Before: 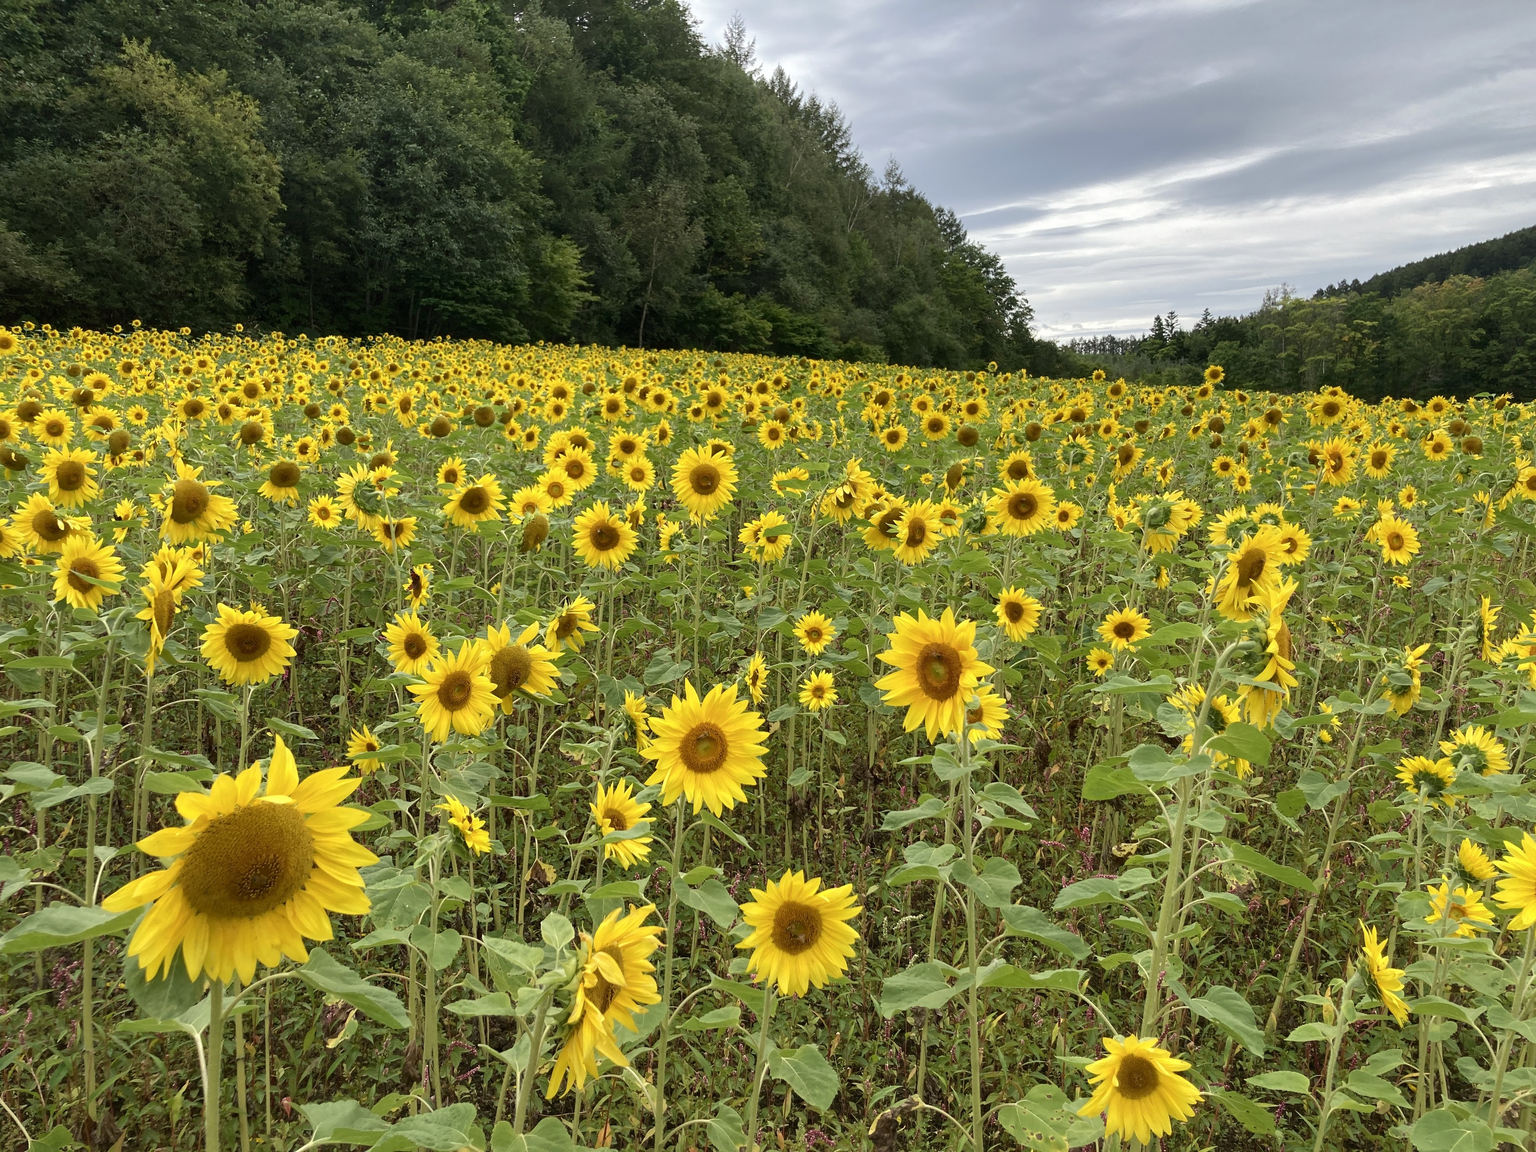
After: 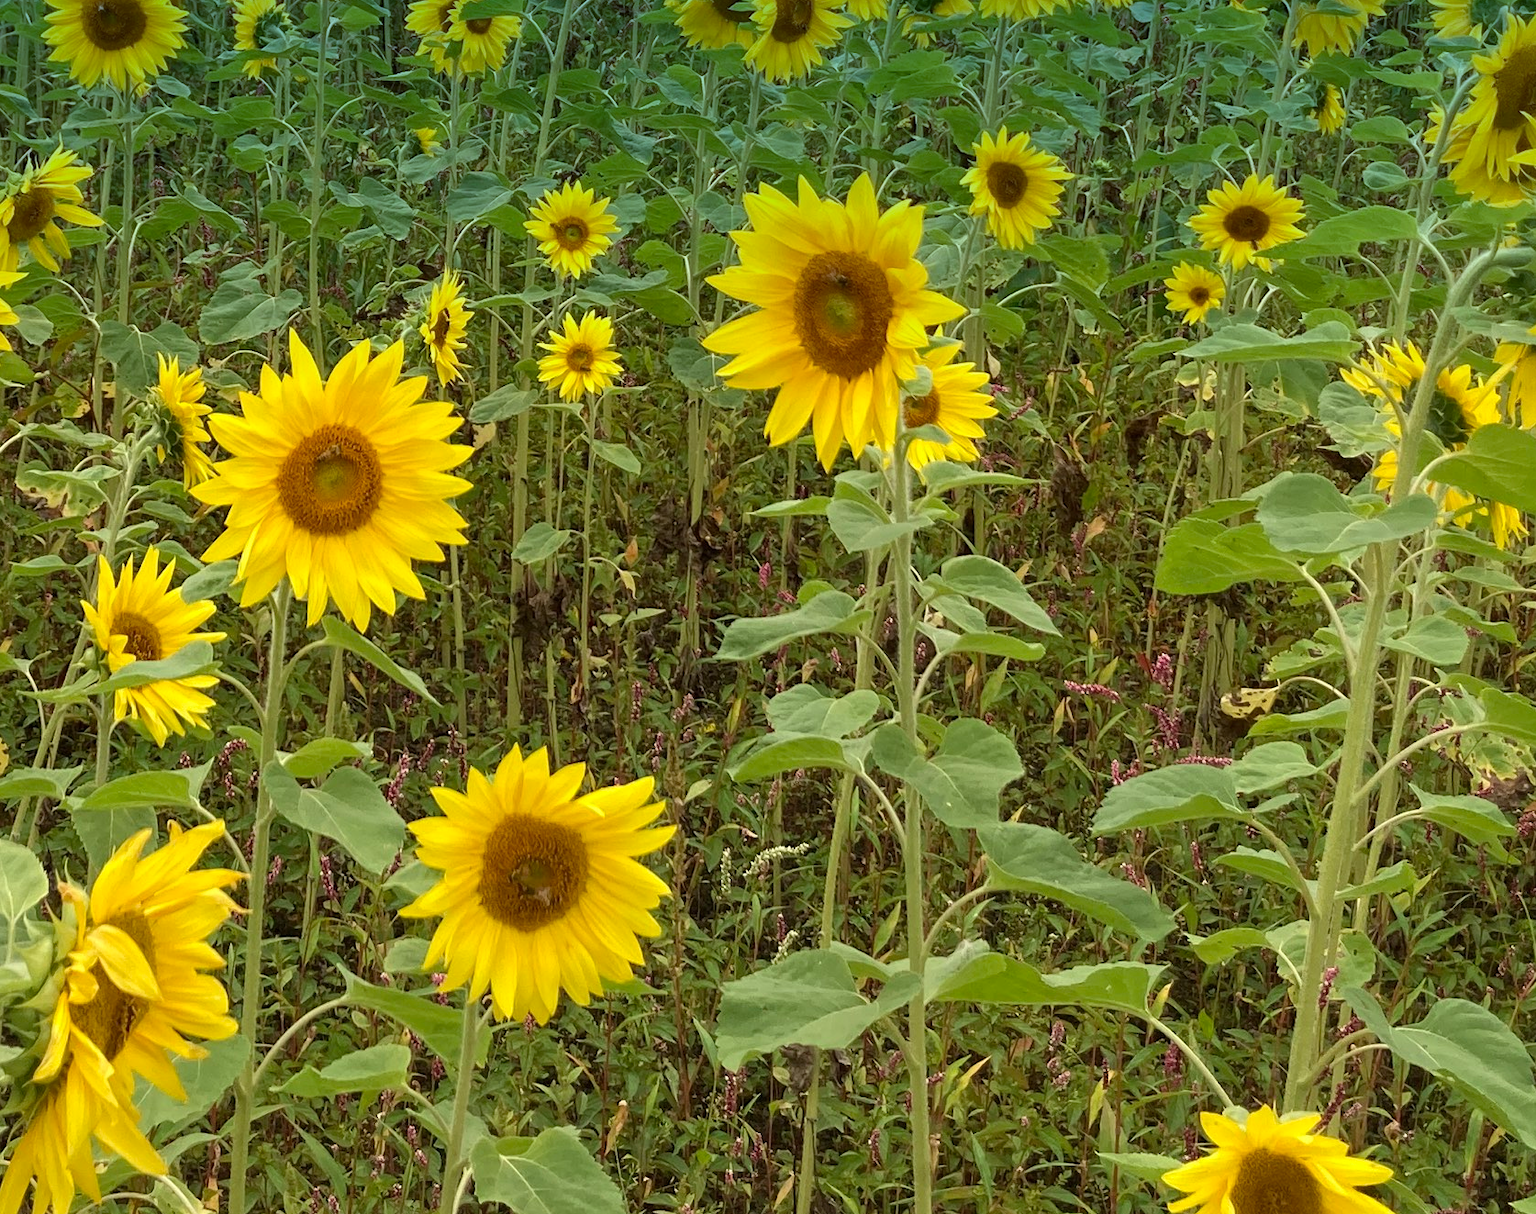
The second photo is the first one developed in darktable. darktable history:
graduated density: density 2.02 EV, hardness 44%, rotation 0.374°, offset 8.21, hue 208.8°, saturation 97%
crop: left 35.976%, top 45.819%, right 18.162%, bottom 5.807%
